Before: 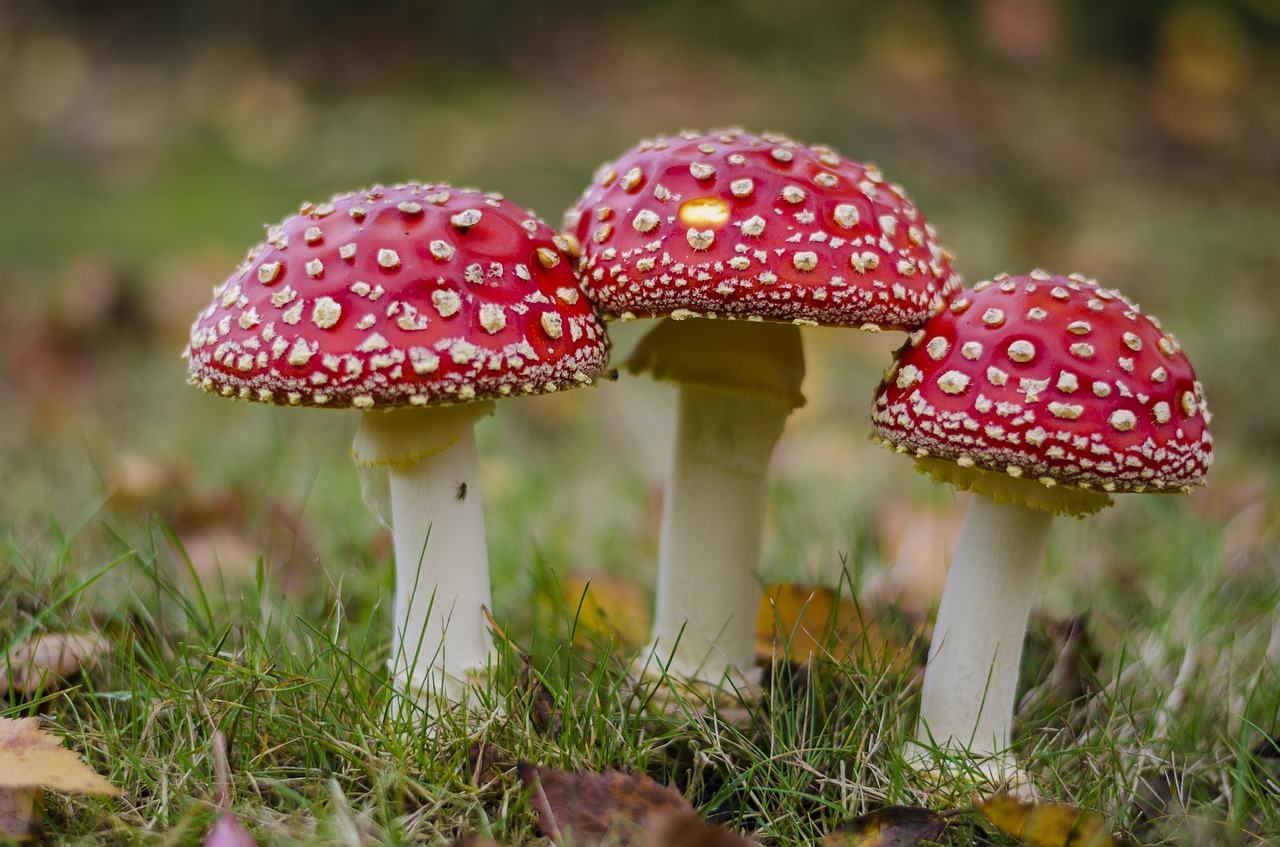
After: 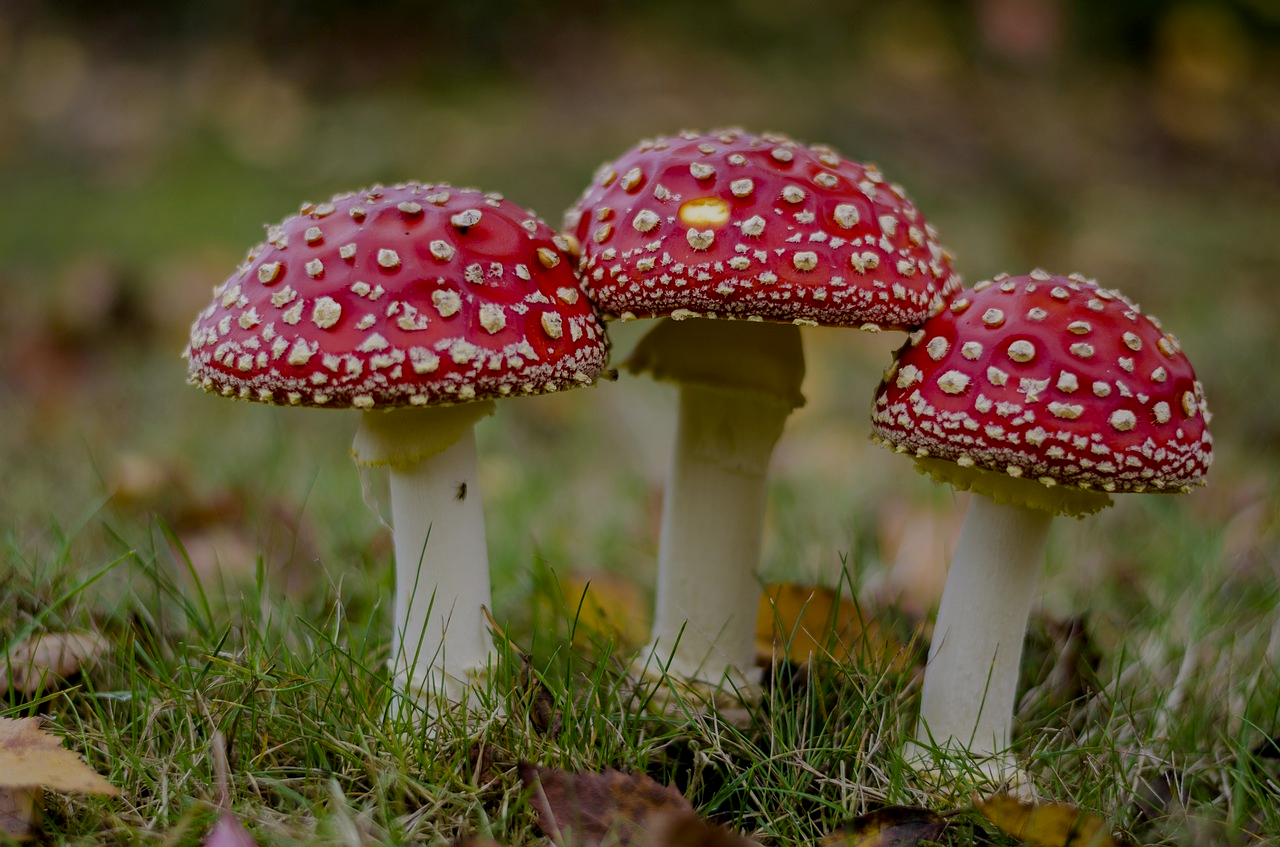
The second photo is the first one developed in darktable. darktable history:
exposure: black level correction 0.009, exposure -0.625 EV, compensate highlight preservation false
base curve: preserve colors none
